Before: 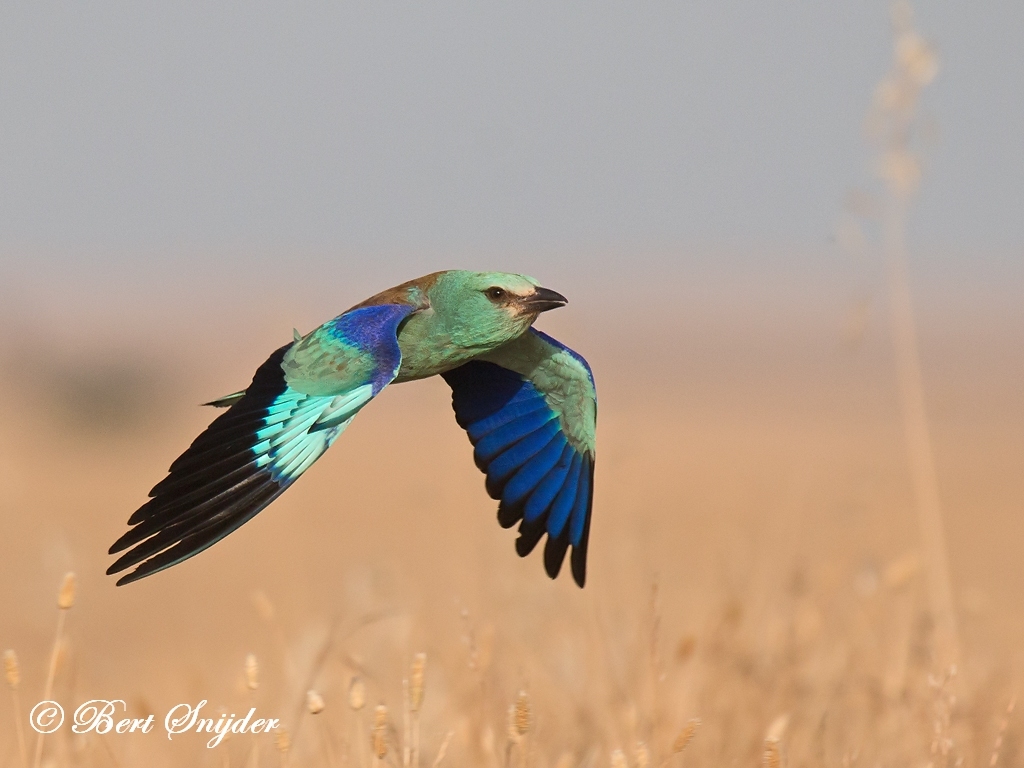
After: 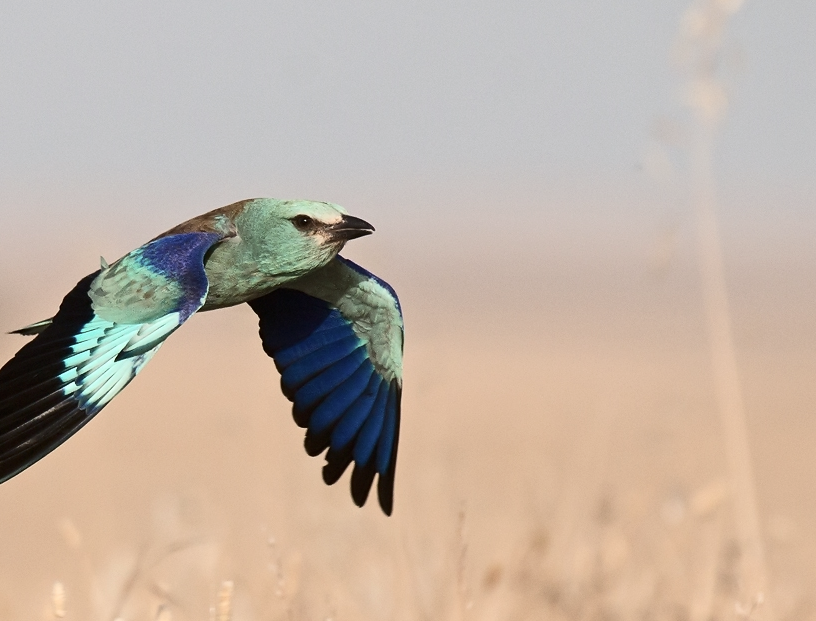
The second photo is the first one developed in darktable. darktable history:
crop: left 18.887%, top 9.387%, right 0.001%, bottom 9.722%
contrast brightness saturation: contrast 0.253, saturation -0.316
